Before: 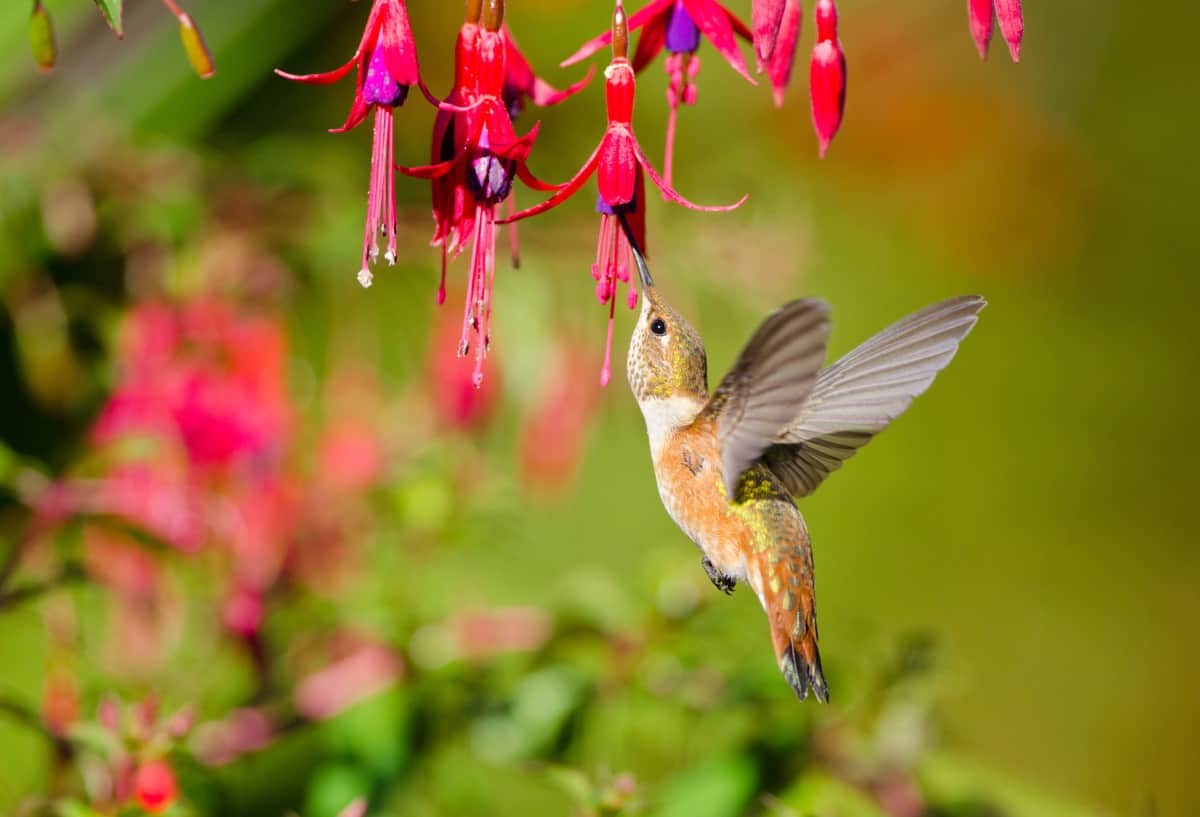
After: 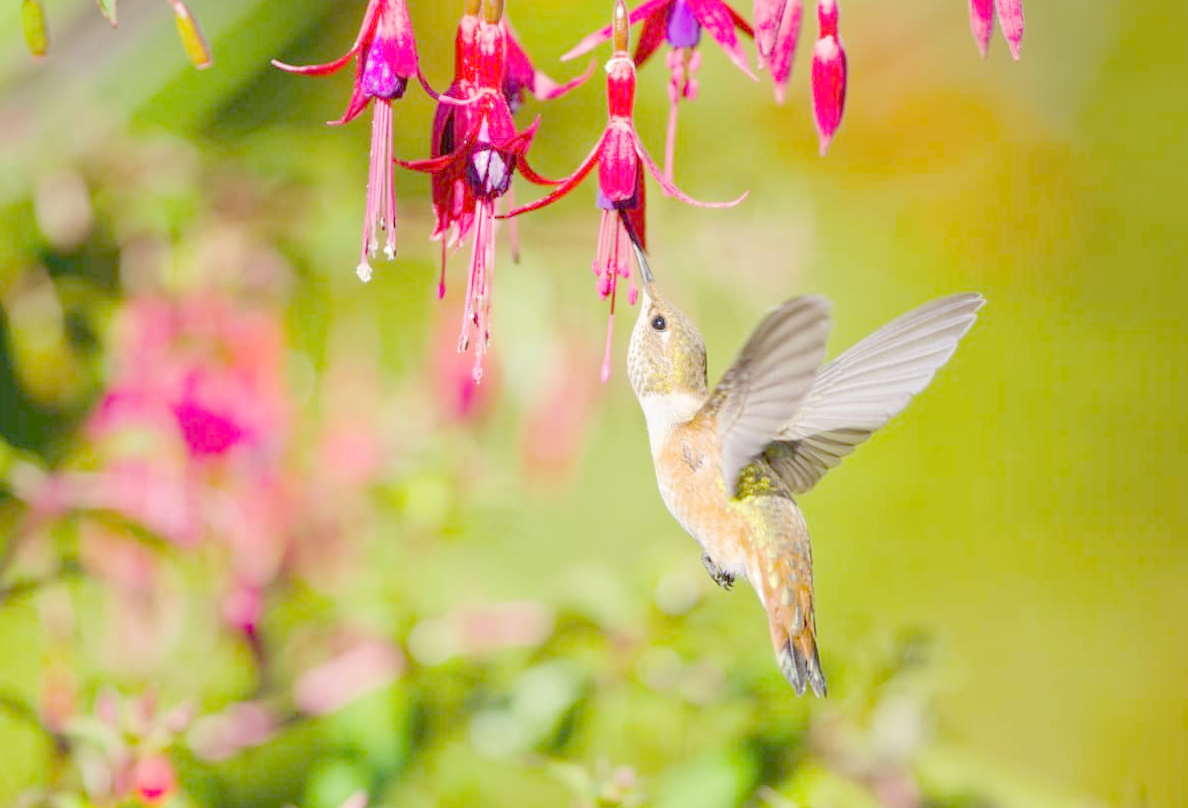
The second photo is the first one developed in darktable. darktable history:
rotate and perspective: rotation 0.174°, lens shift (vertical) 0.013, lens shift (horizontal) 0.019, shear 0.001, automatic cropping original format, crop left 0.007, crop right 0.991, crop top 0.016, crop bottom 0.997
